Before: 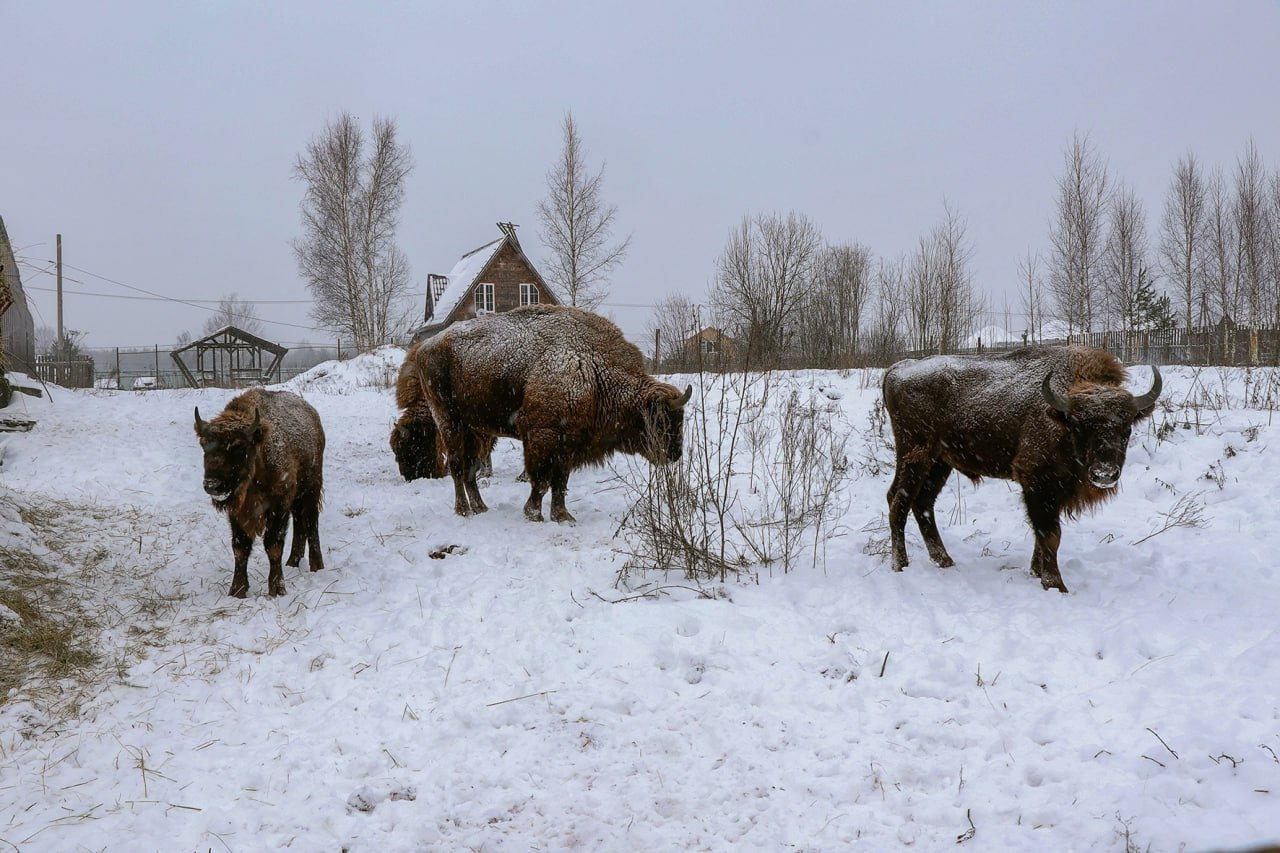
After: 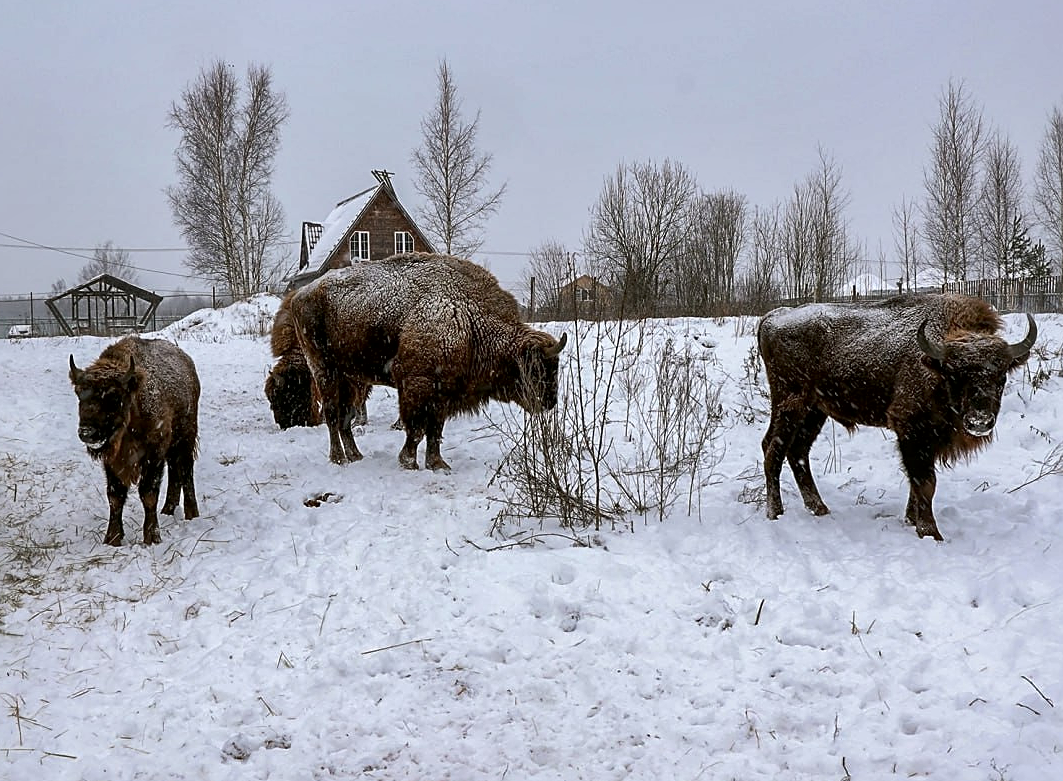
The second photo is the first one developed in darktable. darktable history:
crop: left 9.84%, top 6.205%, right 7.09%, bottom 2.2%
local contrast: mode bilateral grid, contrast 25, coarseness 59, detail 151%, midtone range 0.2
sharpen: on, module defaults
